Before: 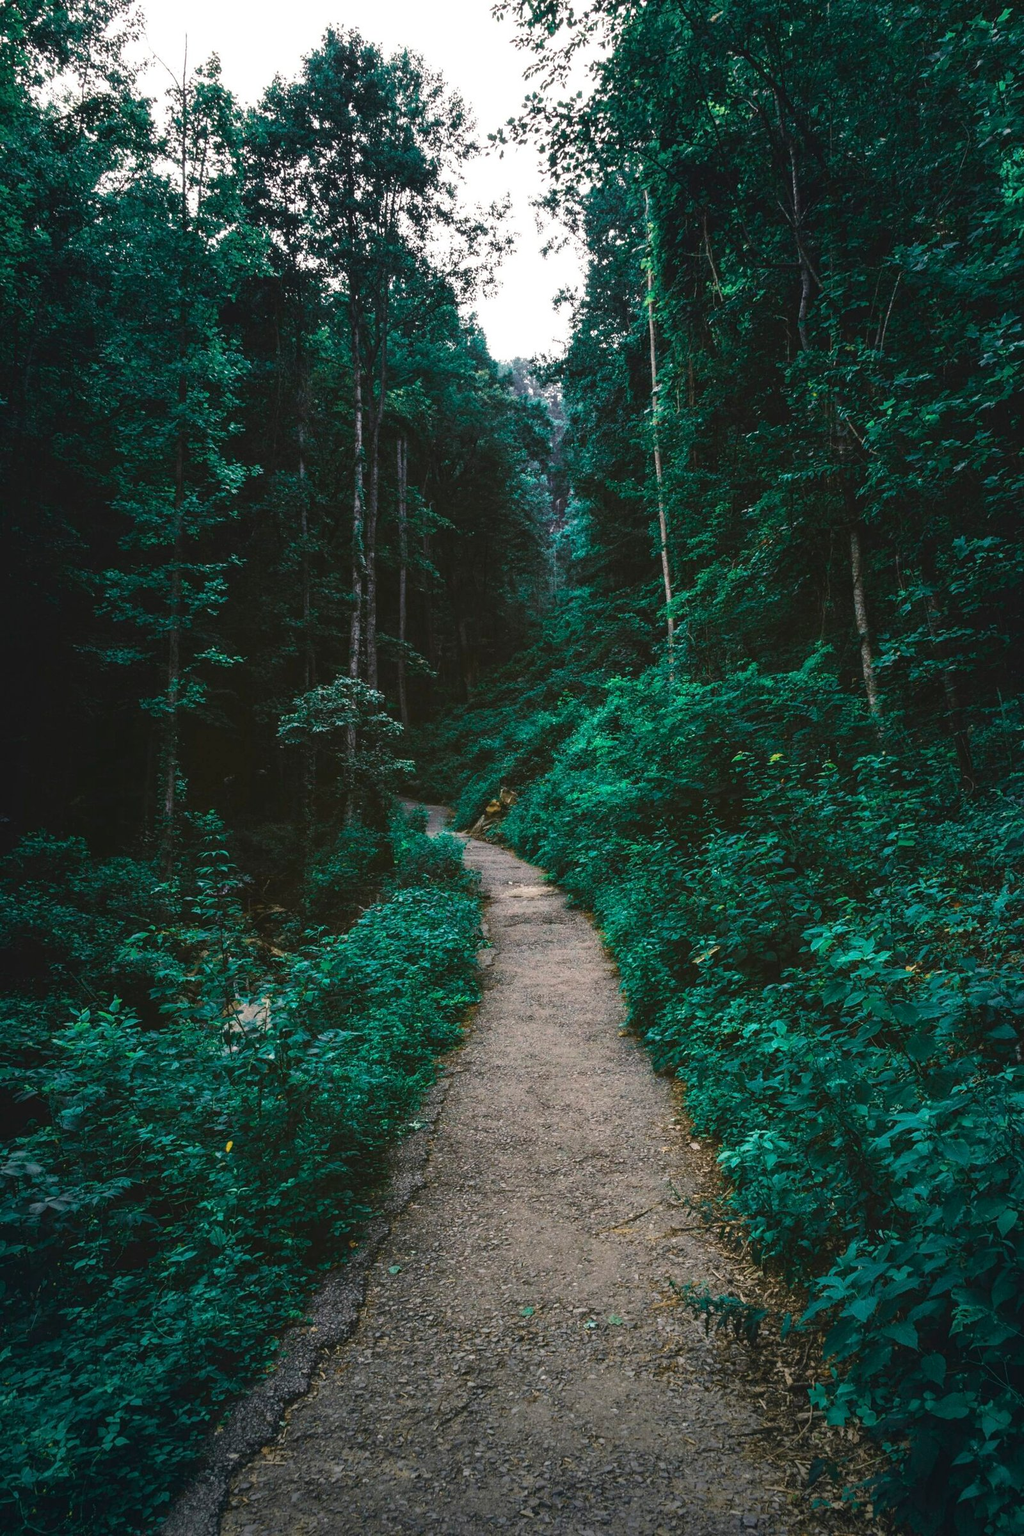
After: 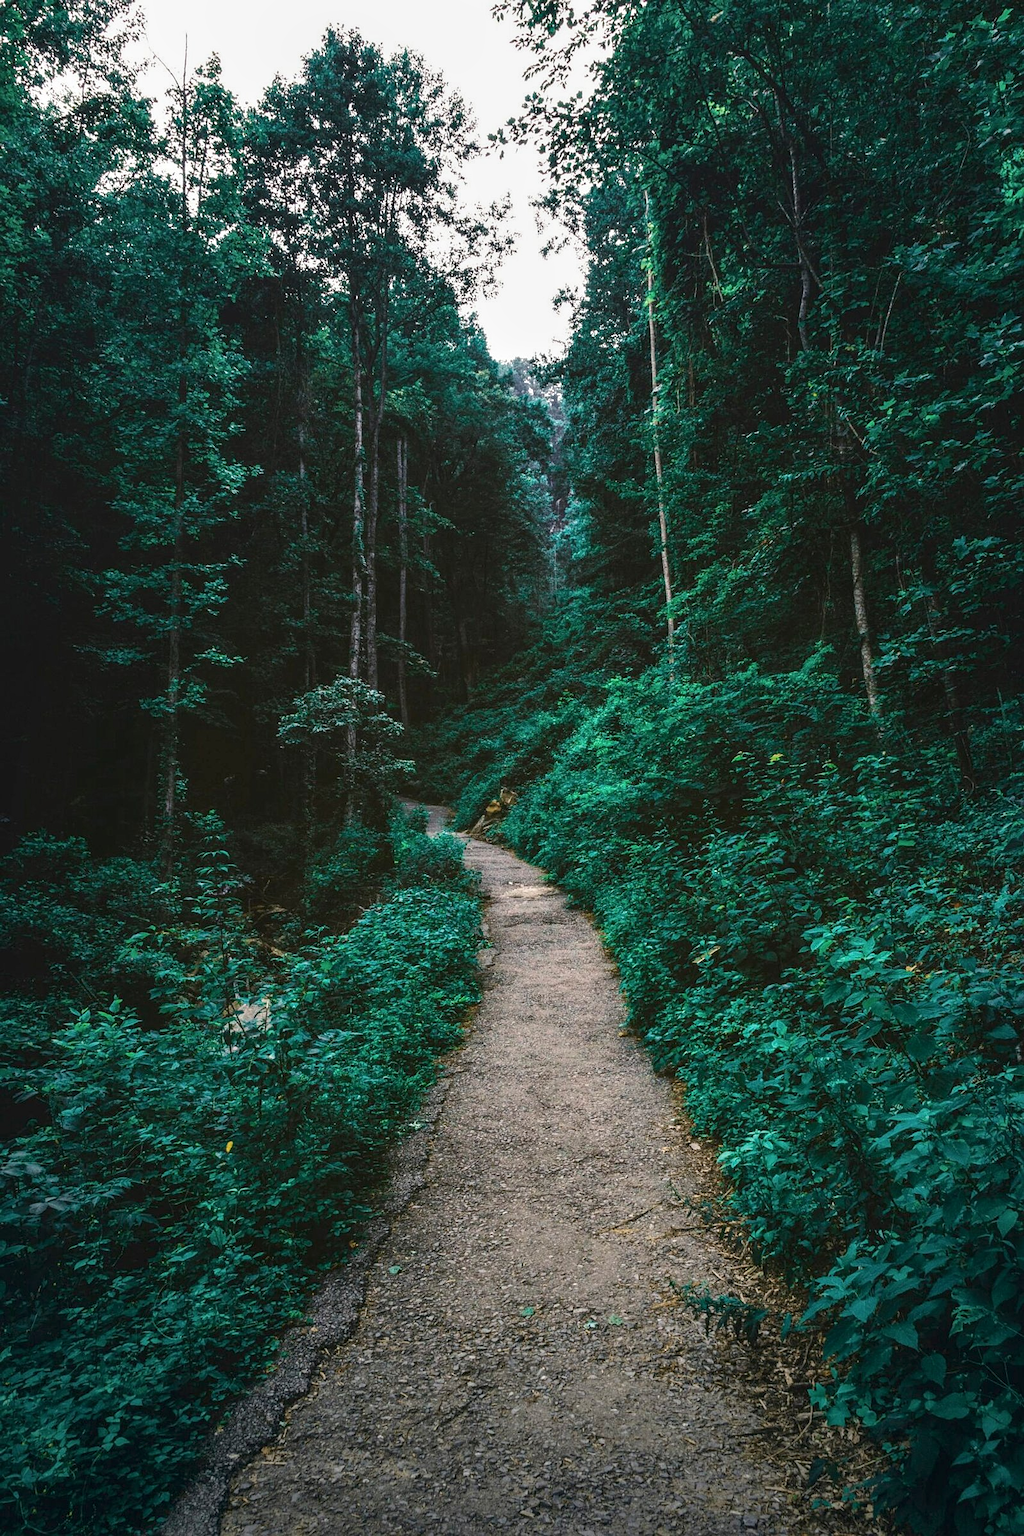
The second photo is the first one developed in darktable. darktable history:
sharpen: radius 1.272, amount 0.305, threshold 0
local contrast: on, module defaults
